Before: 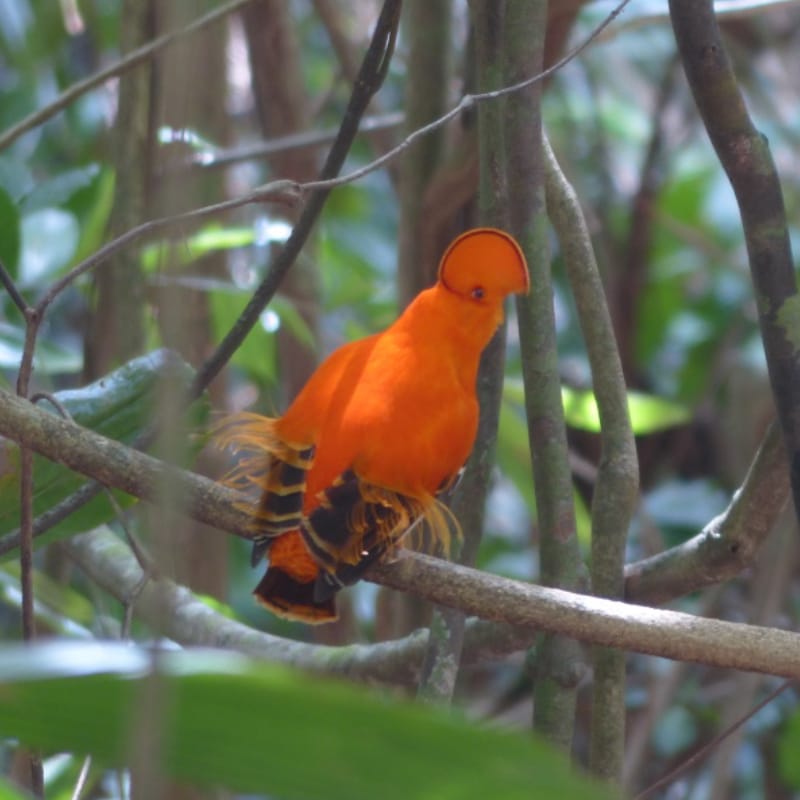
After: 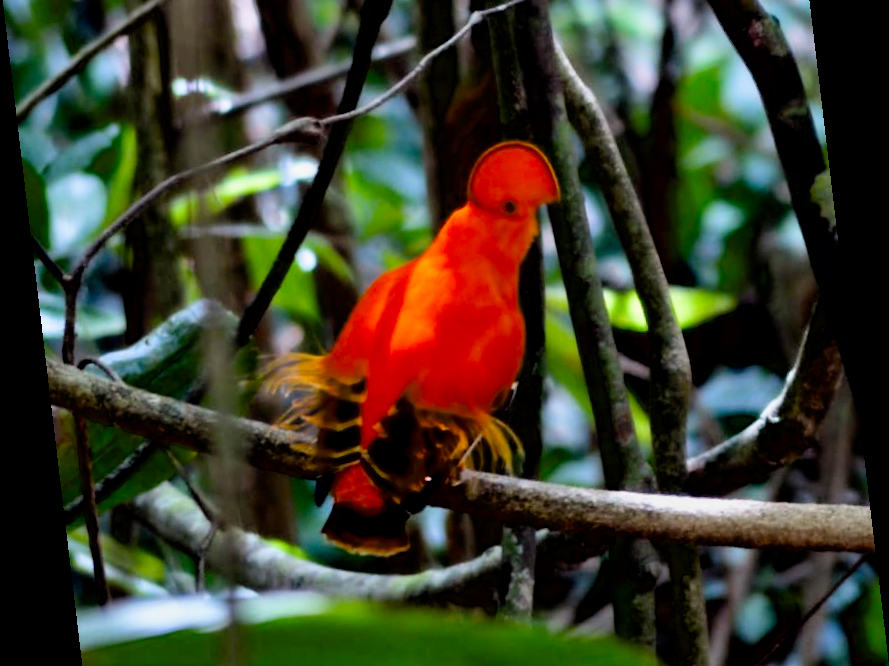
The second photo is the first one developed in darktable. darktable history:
filmic rgb: black relative exposure -7.75 EV, white relative exposure 4.4 EV, threshold 3 EV, target black luminance 0%, hardness 3.76, latitude 50.51%, contrast 1.074, highlights saturation mix 10%, shadows ↔ highlights balance -0.22%, color science v4 (2020), enable highlight reconstruction true
exposure: black level correction 0.056, exposure -0.039 EV, compensate highlight preservation false
contrast equalizer: y [[0.513, 0.565, 0.608, 0.562, 0.512, 0.5], [0.5 ×6], [0.5, 0.5, 0.5, 0.528, 0.598, 0.658], [0 ×6], [0 ×6]]
rotate and perspective: rotation -6.83°, automatic cropping off
crop: top 13.819%, bottom 11.169%
tone equalizer: -8 EV -0.417 EV, -7 EV -0.389 EV, -6 EV -0.333 EV, -5 EV -0.222 EV, -3 EV 0.222 EV, -2 EV 0.333 EV, -1 EV 0.389 EV, +0 EV 0.417 EV, edges refinement/feathering 500, mask exposure compensation -1.57 EV, preserve details no
